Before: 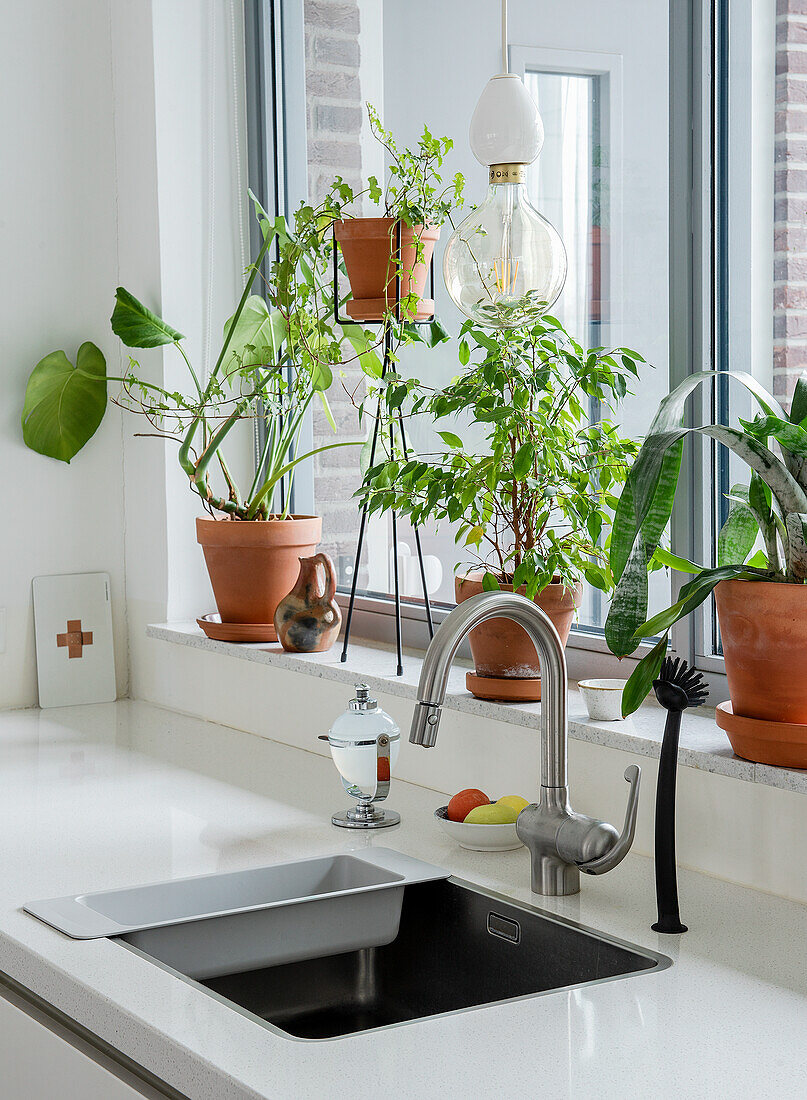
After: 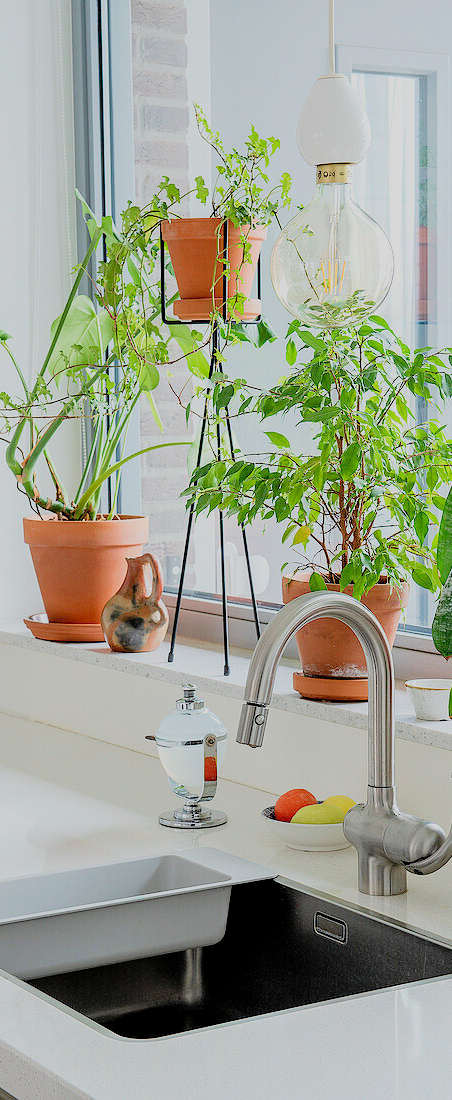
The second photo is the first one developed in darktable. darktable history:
filmic rgb: black relative exposure -8.77 EV, white relative exposure 4.98 EV, target black luminance 0%, hardness 3.77, latitude 65.6%, contrast 0.83, shadows ↔ highlights balance 19.48%, color science v6 (2022)
crop: left 21.527%, right 22.412%
levels: gray 50.87%, levels [0, 0.43, 0.984]
